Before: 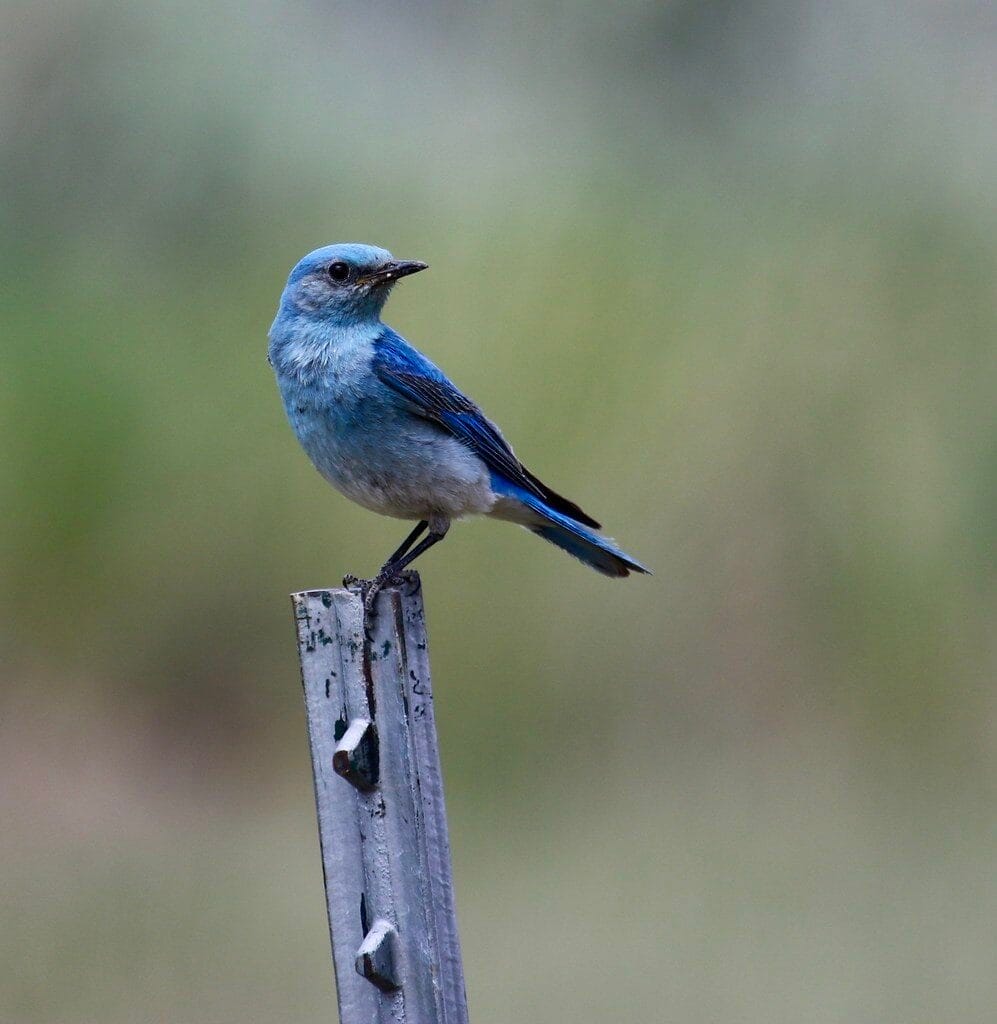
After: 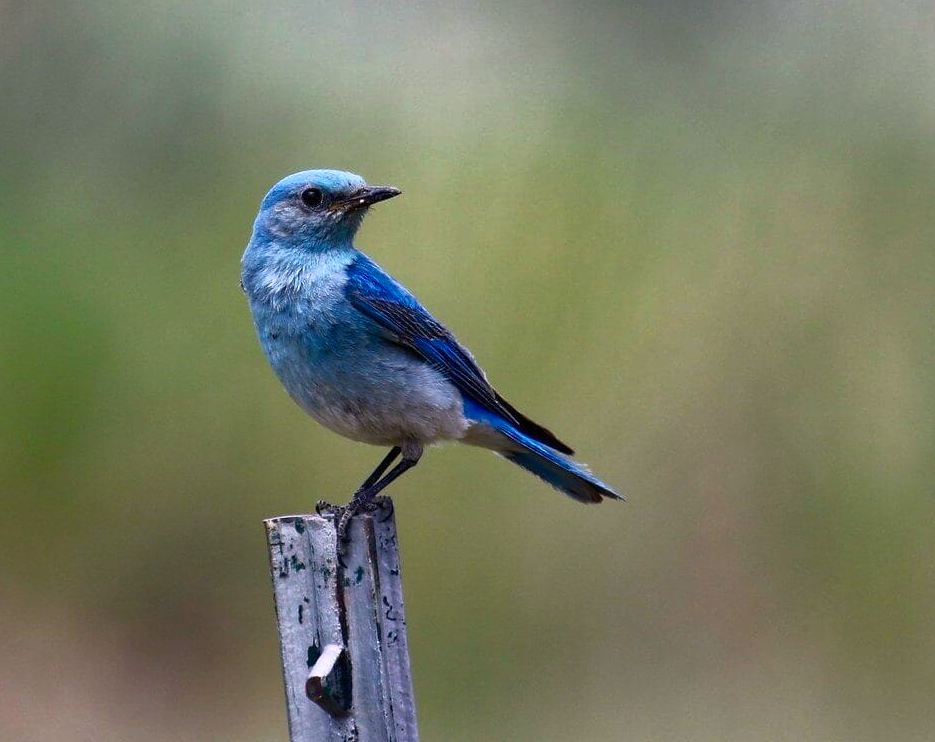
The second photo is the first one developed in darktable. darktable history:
color correction: highlights a* 3.22, highlights b* 1.93, saturation 1.19
crop: left 2.737%, top 7.287%, right 3.421%, bottom 20.179%
base curve: curves: ch0 [(0, 0) (0.257, 0.25) (0.482, 0.586) (0.757, 0.871) (1, 1)]
white balance: red 1.009, blue 0.985
